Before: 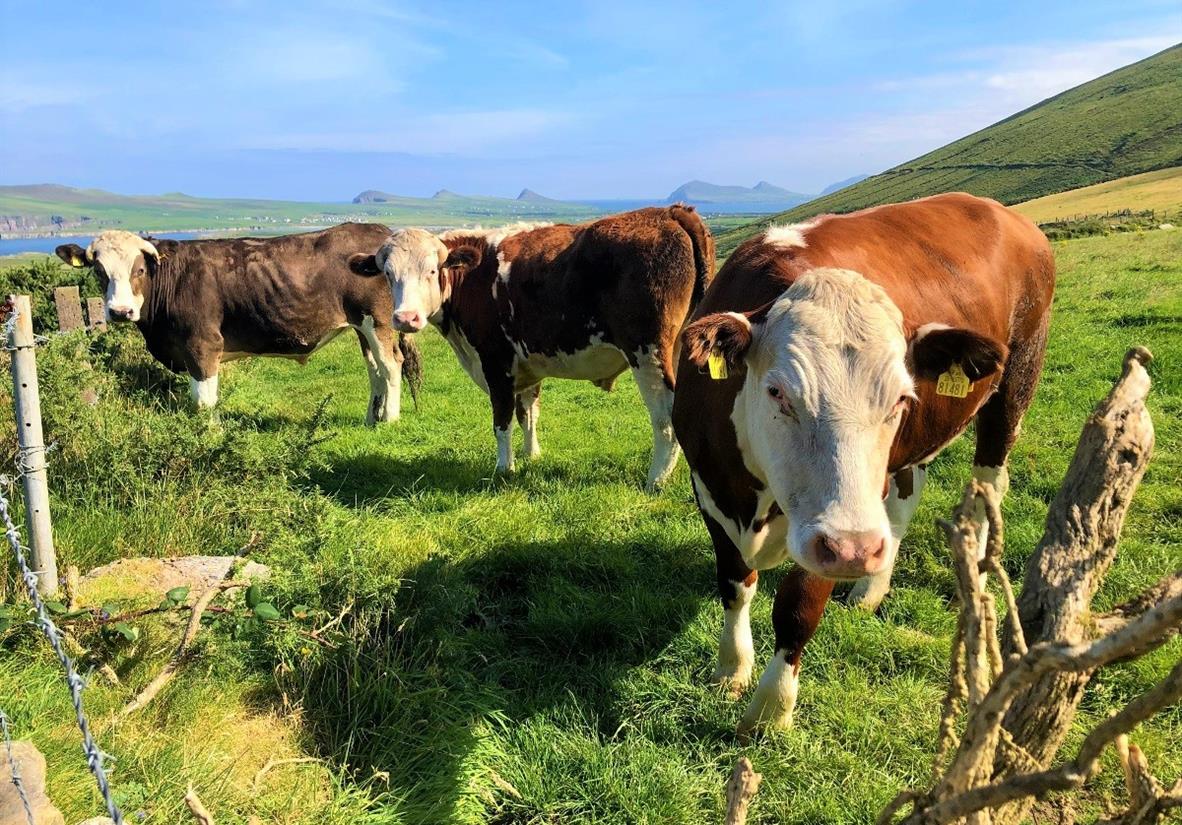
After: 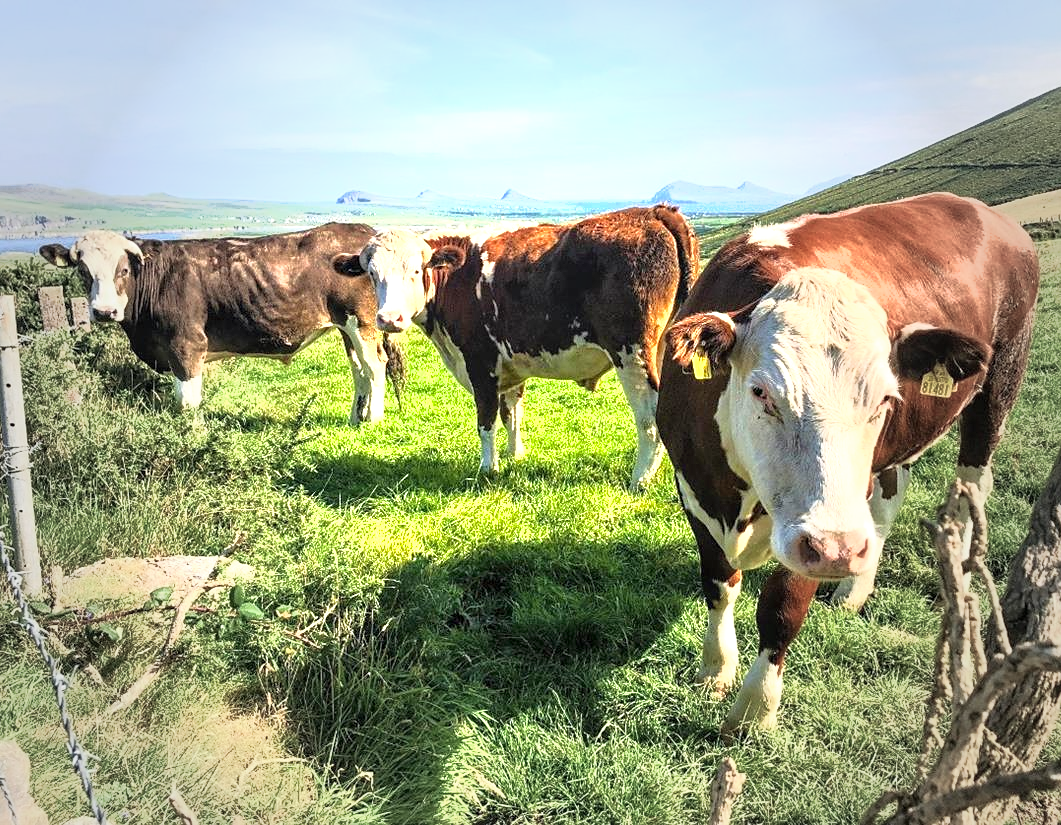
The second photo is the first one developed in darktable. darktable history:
local contrast: on, module defaults
crop and rotate: left 1.401%, right 8.815%
sharpen: amount 0.205
vignetting: fall-off start 34.35%, fall-off radius 64.45%, width/height ratio 0.965, unbound false
exposure: black level correction 0, exposure 1.38 EV, compensate highlight preservation false
shadows and highlights: shadows 9.69, white point adjustment 0.984, highlights -38.5
